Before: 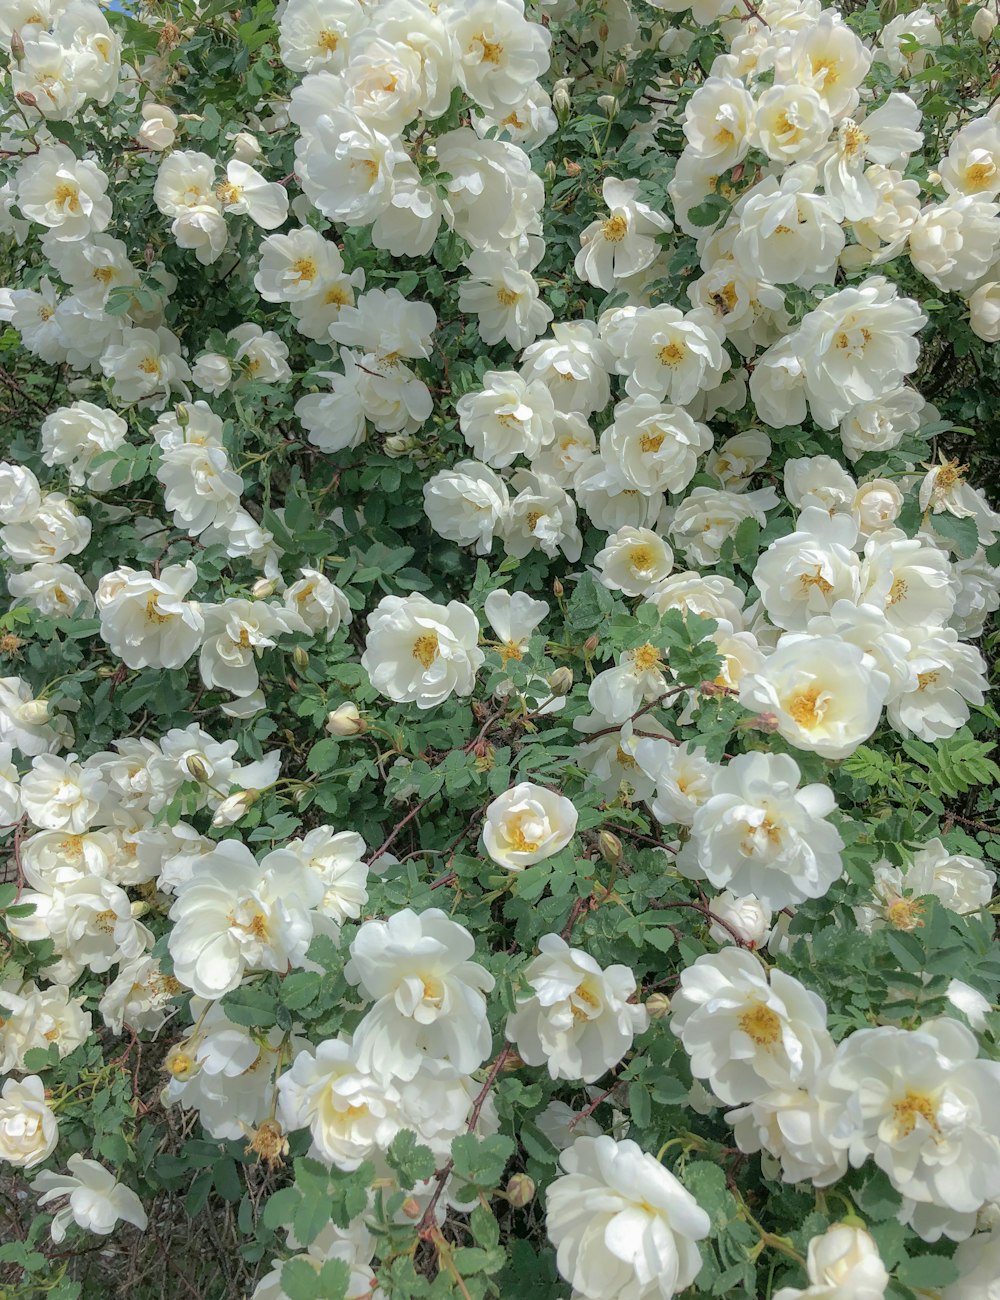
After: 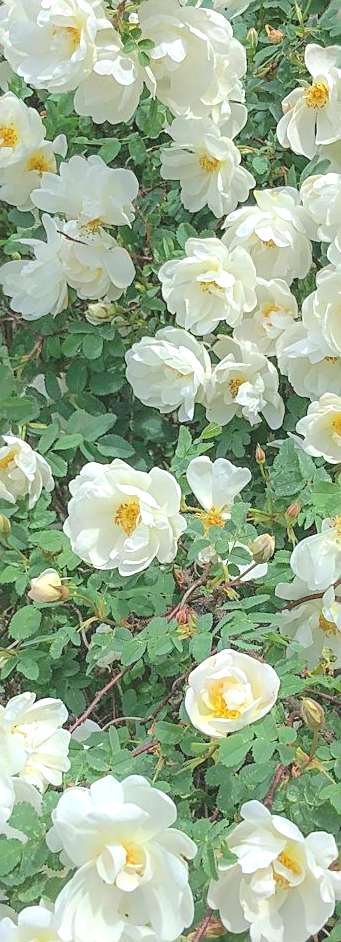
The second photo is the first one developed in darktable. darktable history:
contrast brightness saturation: contrast -0.295
exposure: black level correction 0, exposure 1.28 EV
crop and rotate: left 29.895%, top 10.255%, right 35.931%, bottom 17.209%
sharpen: amount 0.497
